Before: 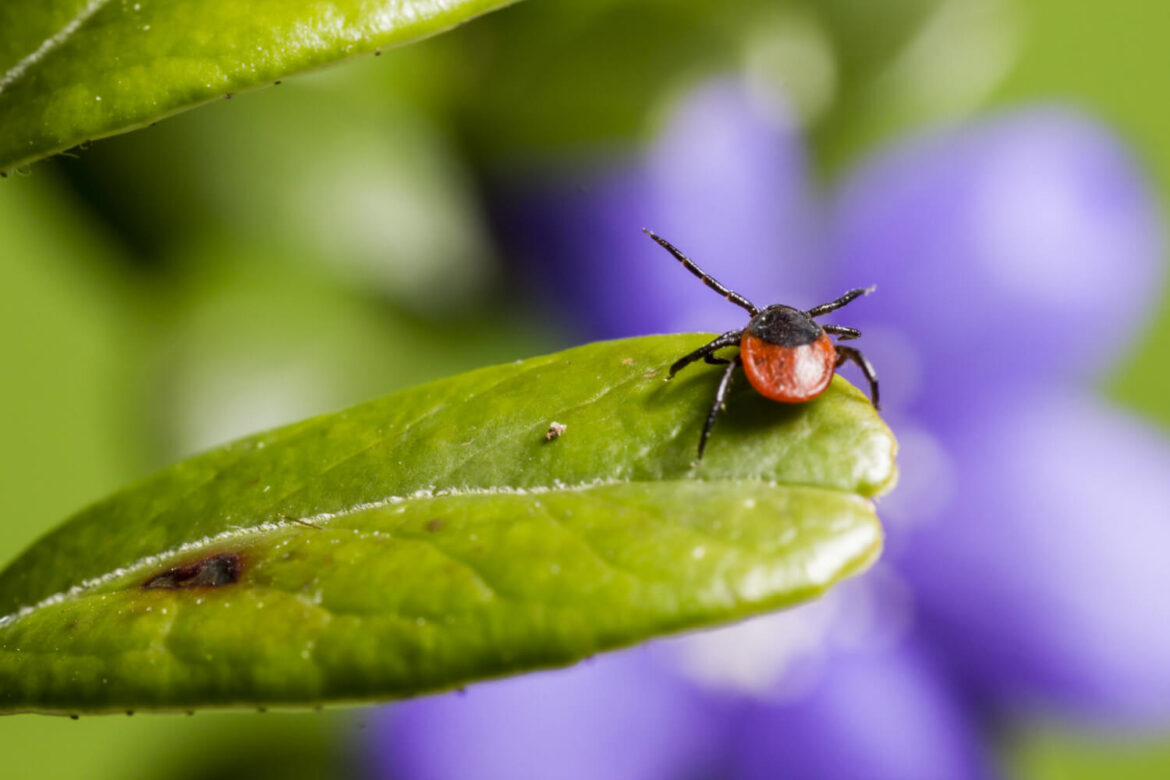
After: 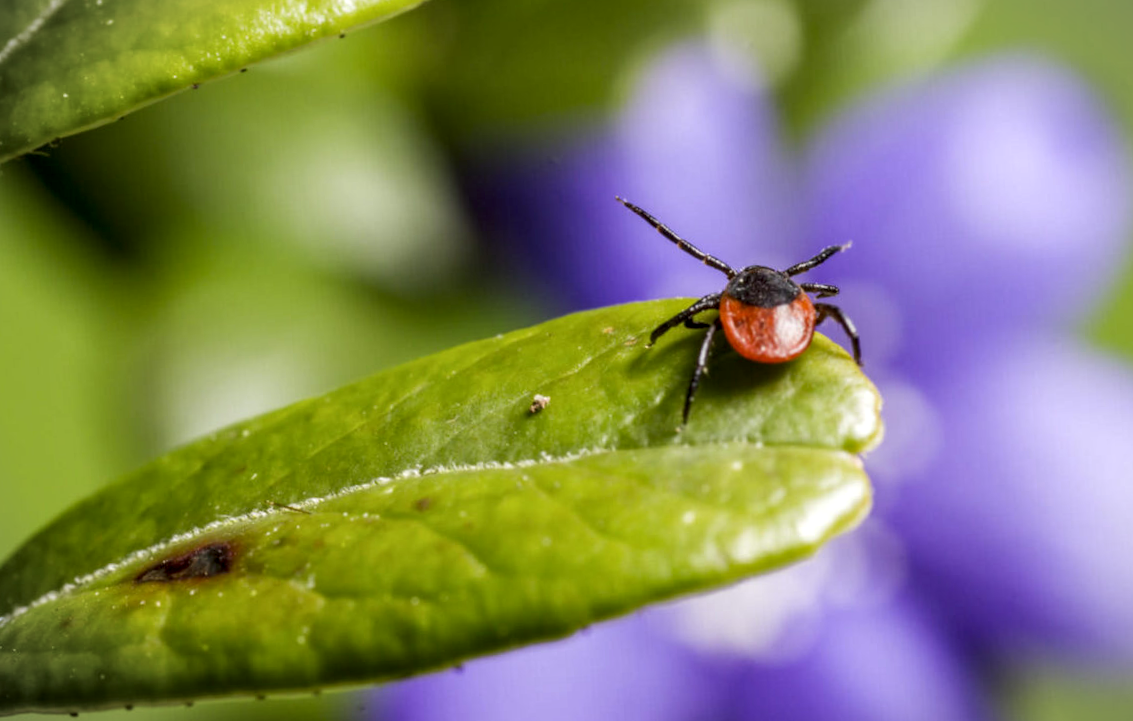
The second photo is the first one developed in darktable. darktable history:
rotate and perspective: rotation -3°, crop left 0.031, crop right 0.968, crop top 0.07, crop bottom 0.93
vignetting: fall-off start 100%, brightness -0.282, width/height ratio 1.31
local contrast: on, module defaults
